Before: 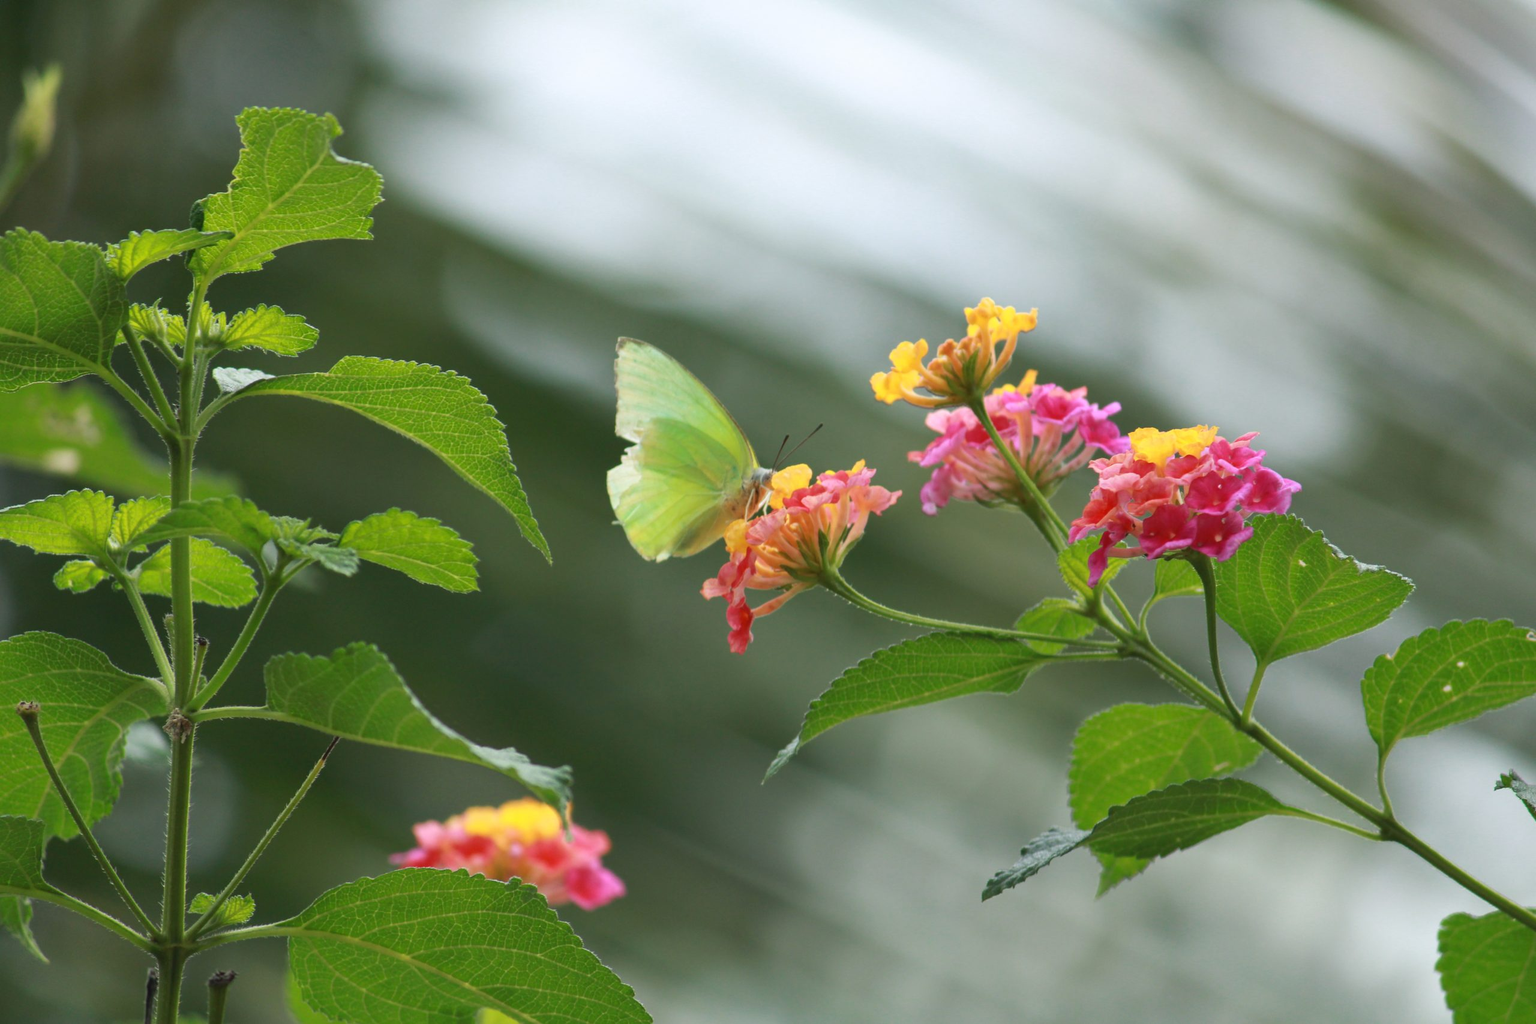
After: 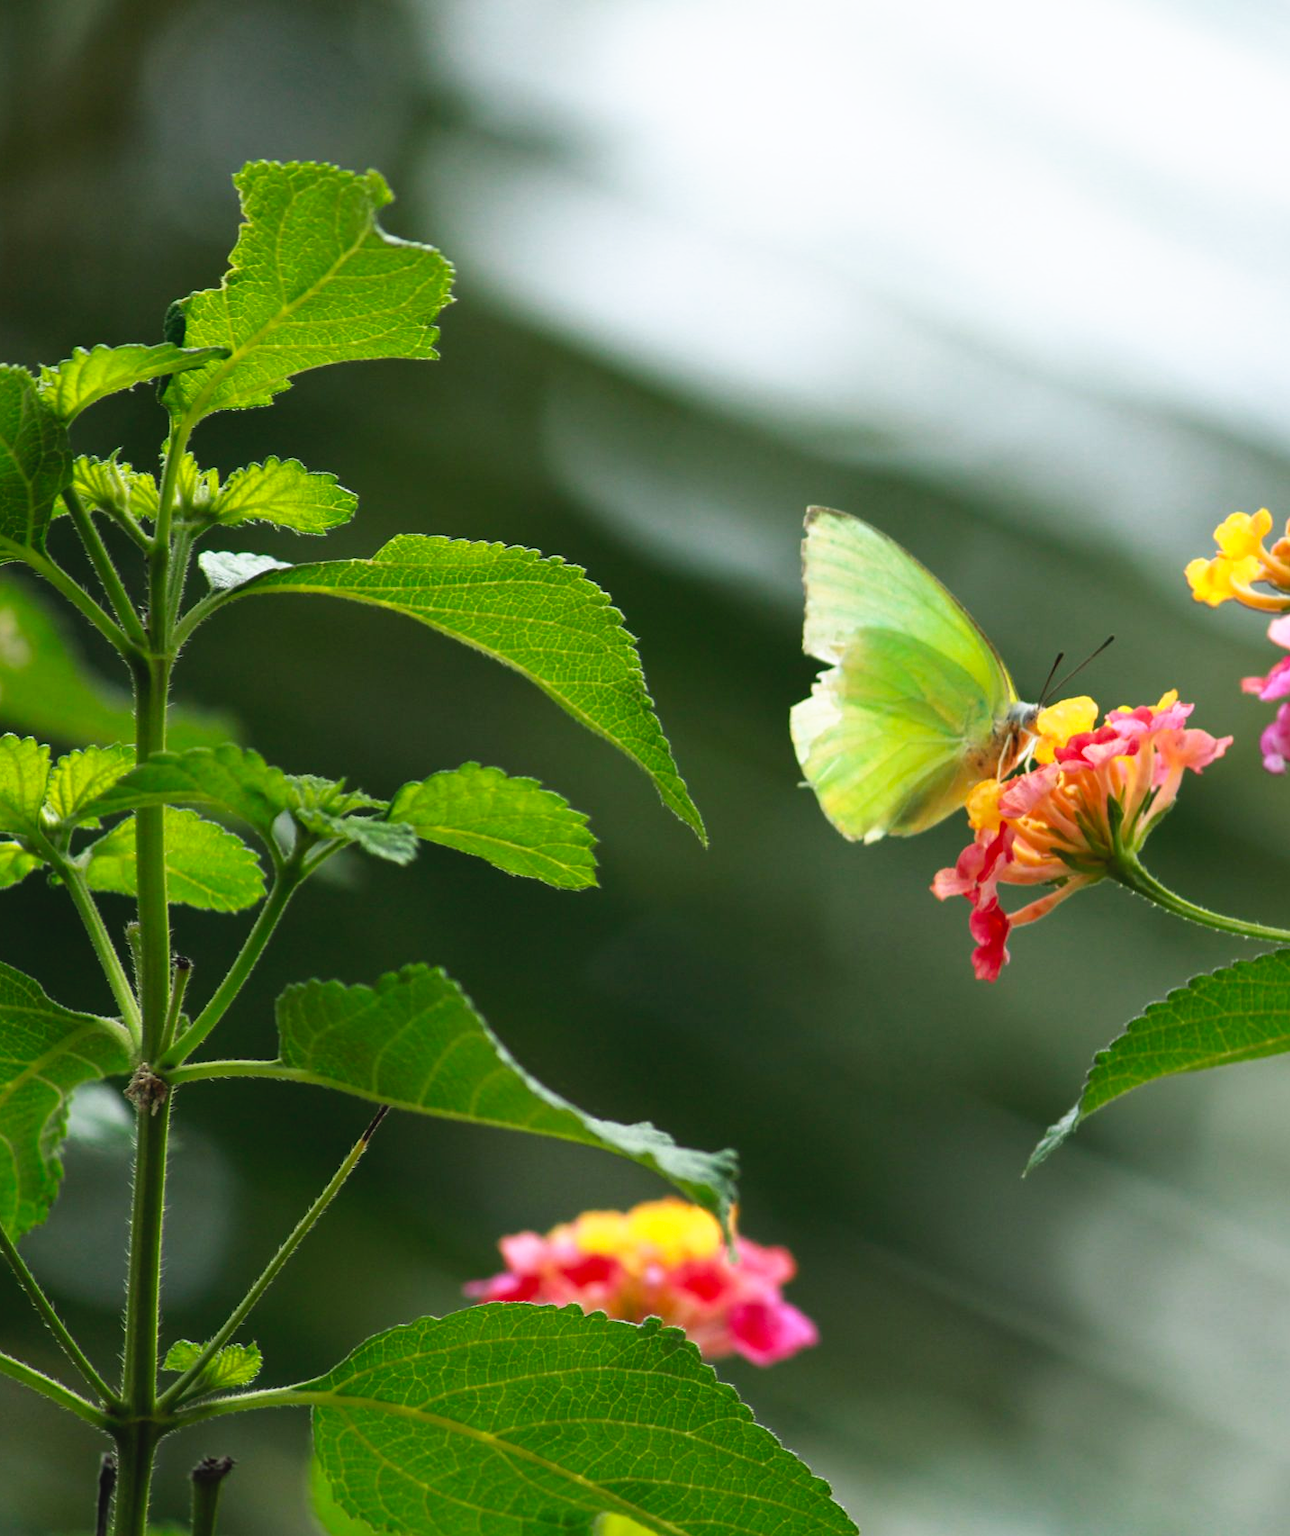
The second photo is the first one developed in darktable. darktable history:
crop: left 5.258%, right 38.731%
tone curve: curves: ch0 [(0, 0) (0.003, 0.023) (0.011, 0.024) (0.025, 0.028) (0.044, 0.035) (0.069, 0.043) (0.1, 0.052) (0.136, 0.063) (0.177, 0.094) (0.224, 0.145) (0.277, 0.209) (0.335, 0.281) (0.399, 0.364) (0.468, 0.453) (0.543, 0.553) (0.623, 0.66) (0.709, 0.767) (0.801, 0.88) (0.898, 0.968) (1, 1)], preserve colors none
